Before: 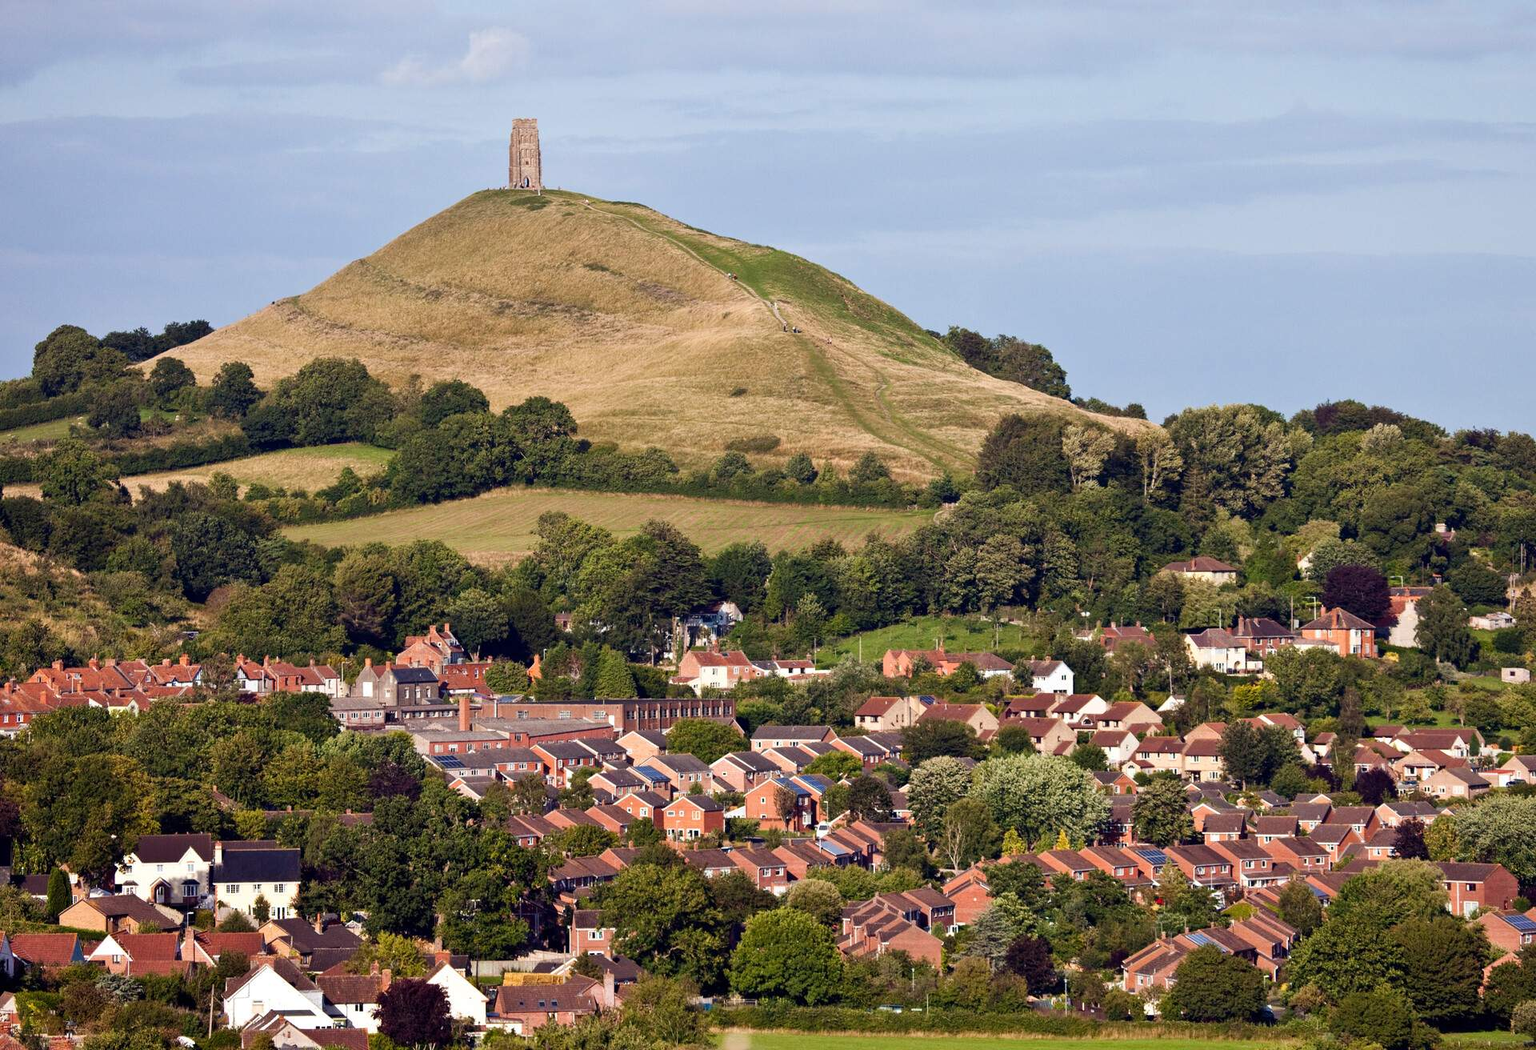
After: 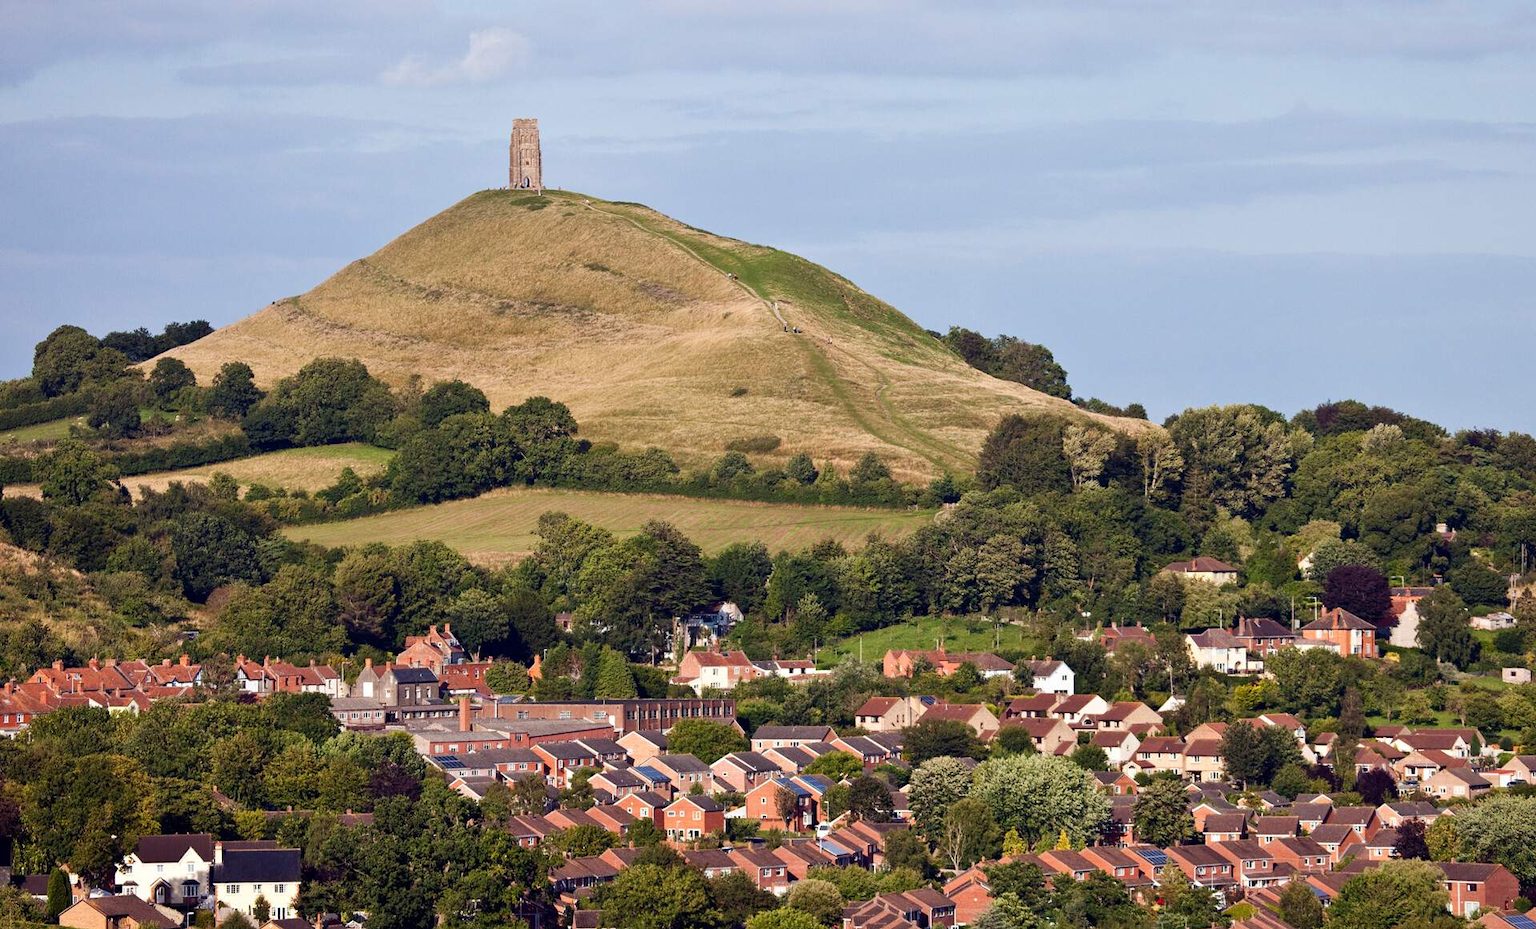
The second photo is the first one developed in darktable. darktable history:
crop and rotate: top 0%, bottom 11.495%
